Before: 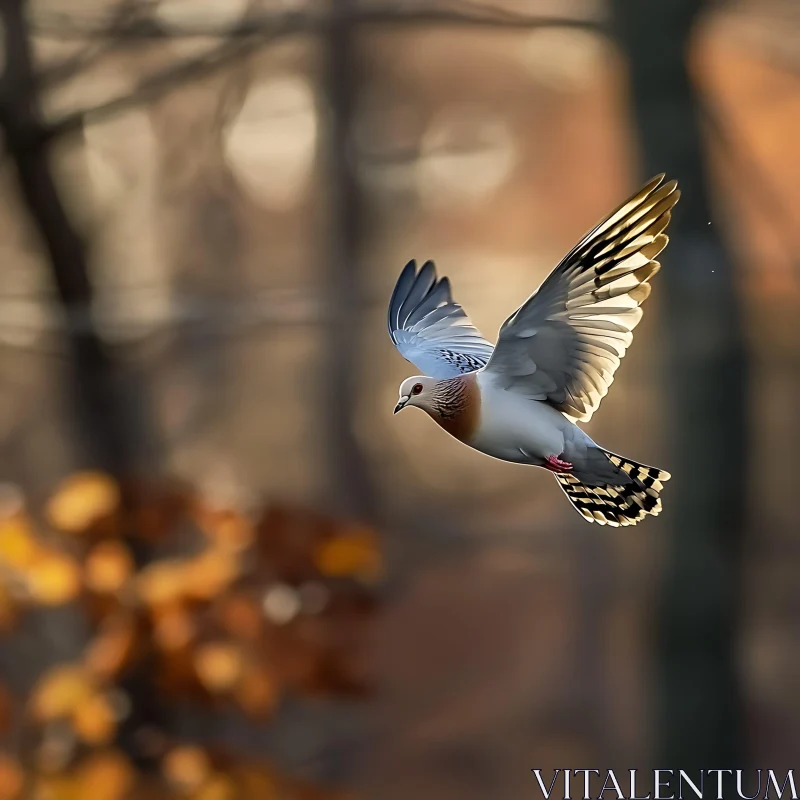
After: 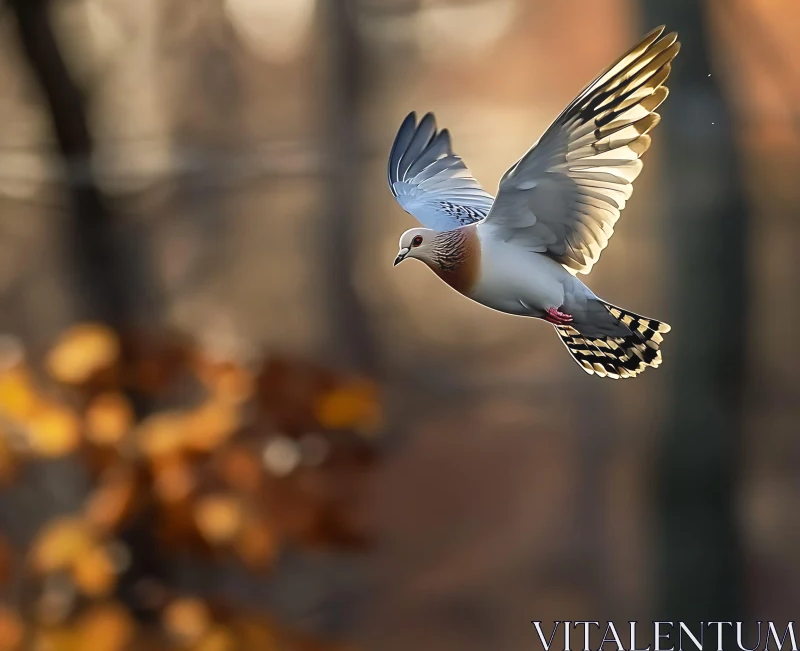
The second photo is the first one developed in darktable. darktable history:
crop and rotate: top 18.507%
bloom: on, module defaults
